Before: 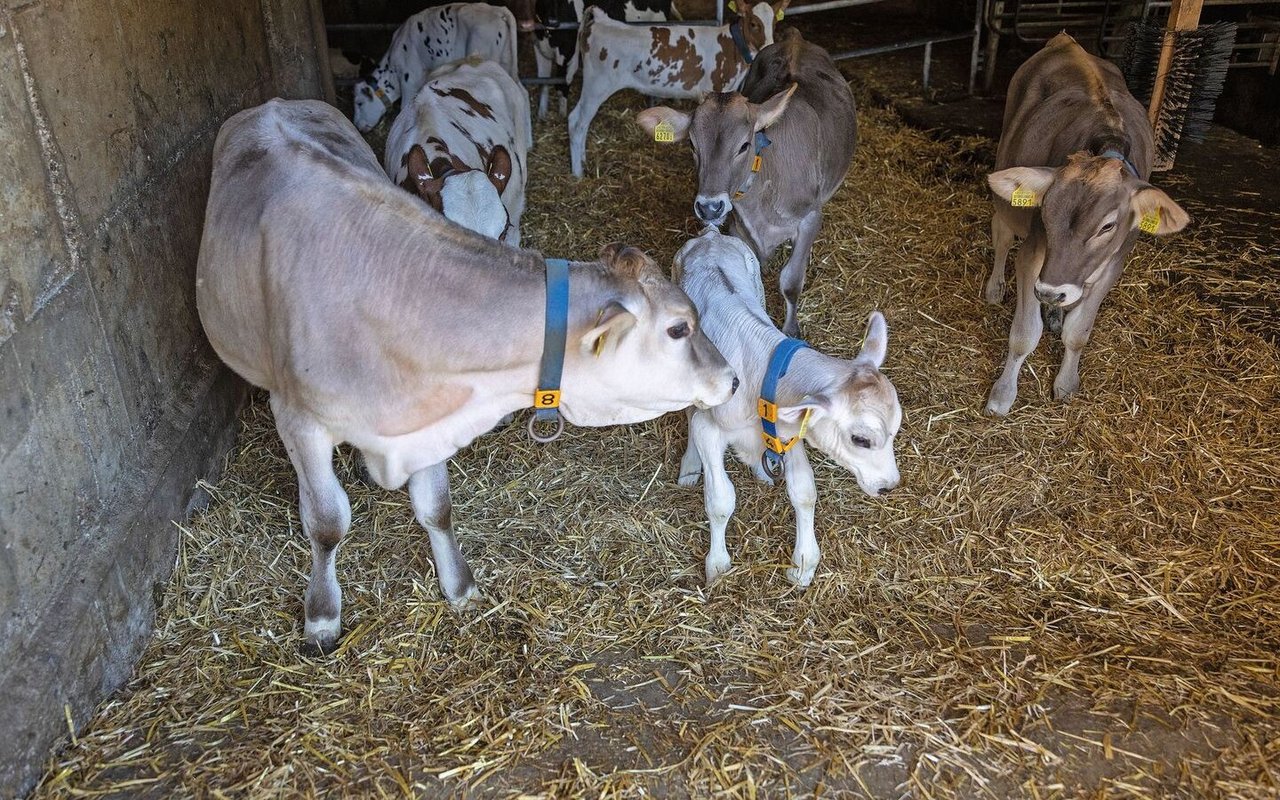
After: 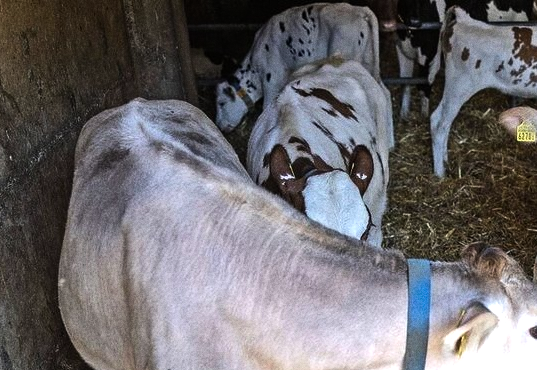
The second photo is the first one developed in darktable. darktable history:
tone equalizer: -8 EV -0.75 EV, -7 EV -0.7 EV, -6 EV -0.6 EV, -5 EV -0.4 EV, -3 EV 0.4 EV, -2 EV 0.6 EV, -1 EV 0.7 EV, +0 EV 0.75 EV, edges refinement/feathering 500, mask exposure compensation -1.57 EV, preserve details no
grain: coarseness 0.09 ISO
crop and rotate: left 10.817%, top 0.062%, right 47.194%, bottom 53.626%
